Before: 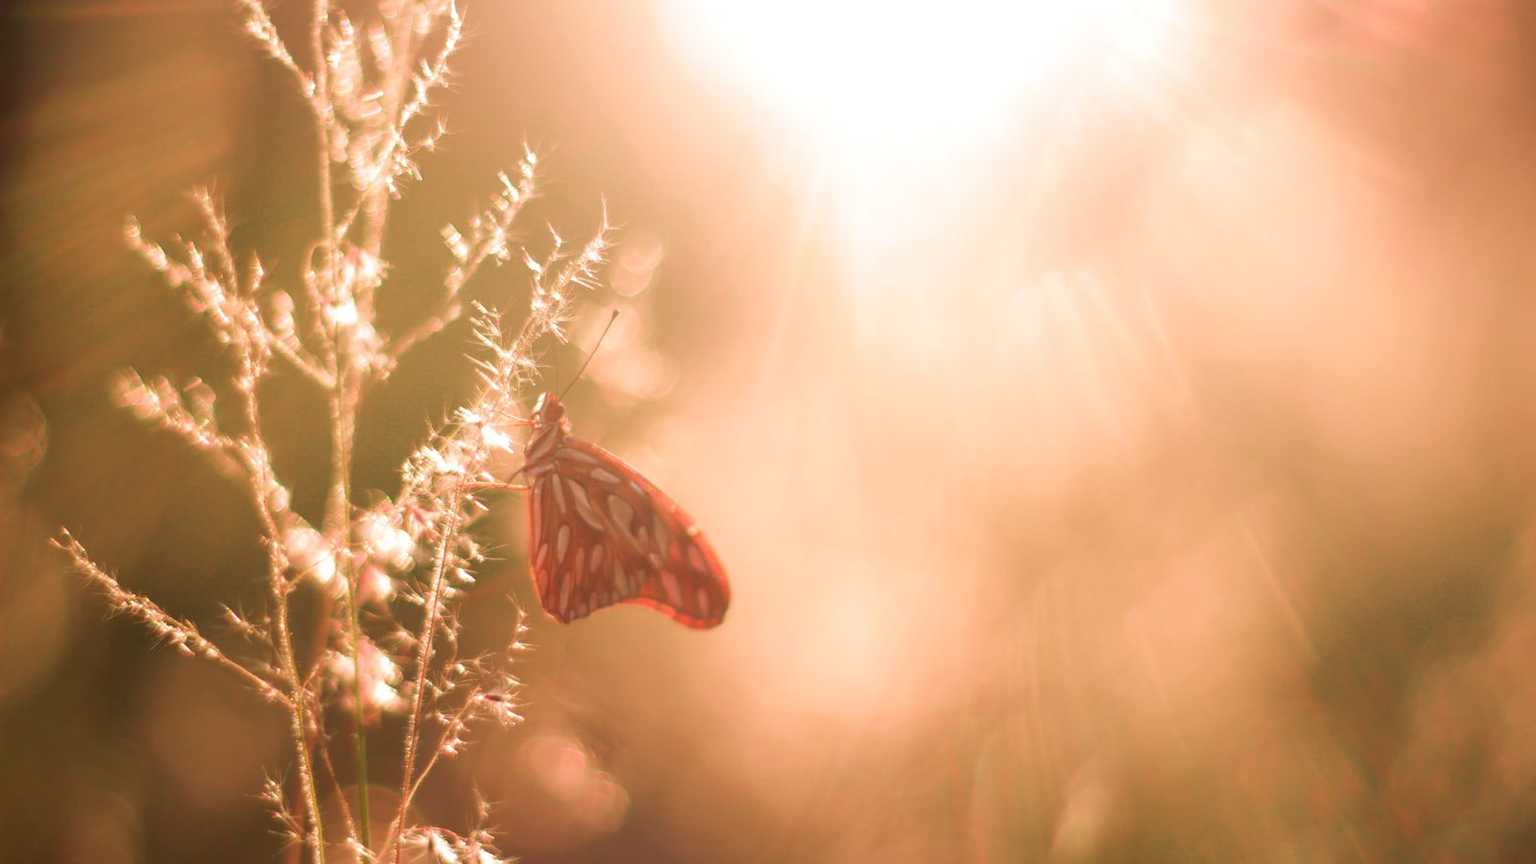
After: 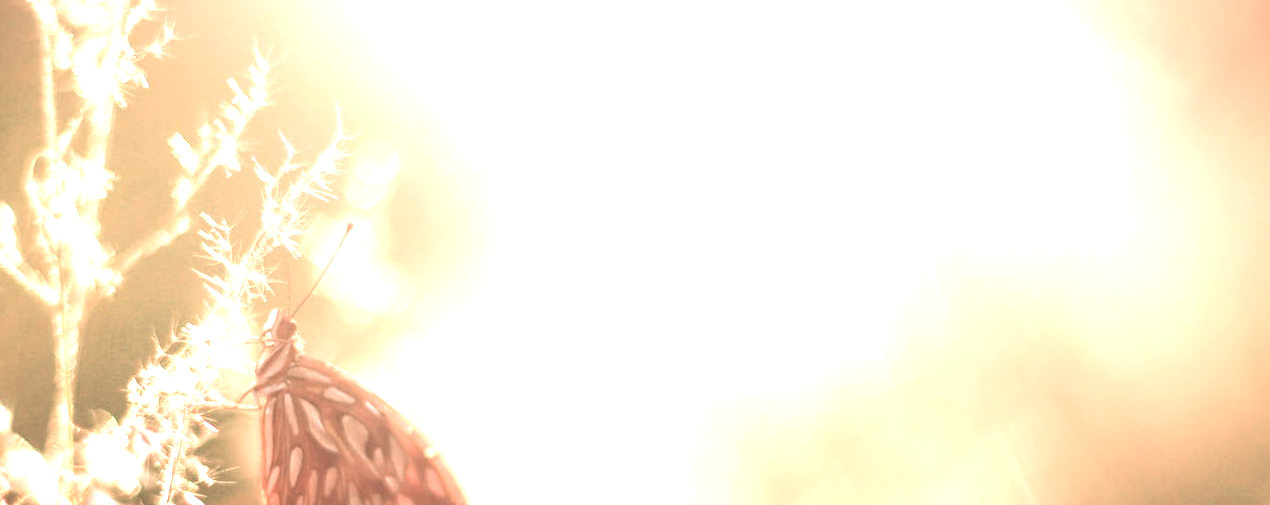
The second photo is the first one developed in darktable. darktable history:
contrast brightness saturation: contrast 0.098, saturation -0.365
local contrast: on, module defaults
crop: left 18.239%, top 11.112%, right 2.383%, bottom 32.734%
exposure: black level correction 0, exposure 1.199 EV, compensate highlight preservation false
